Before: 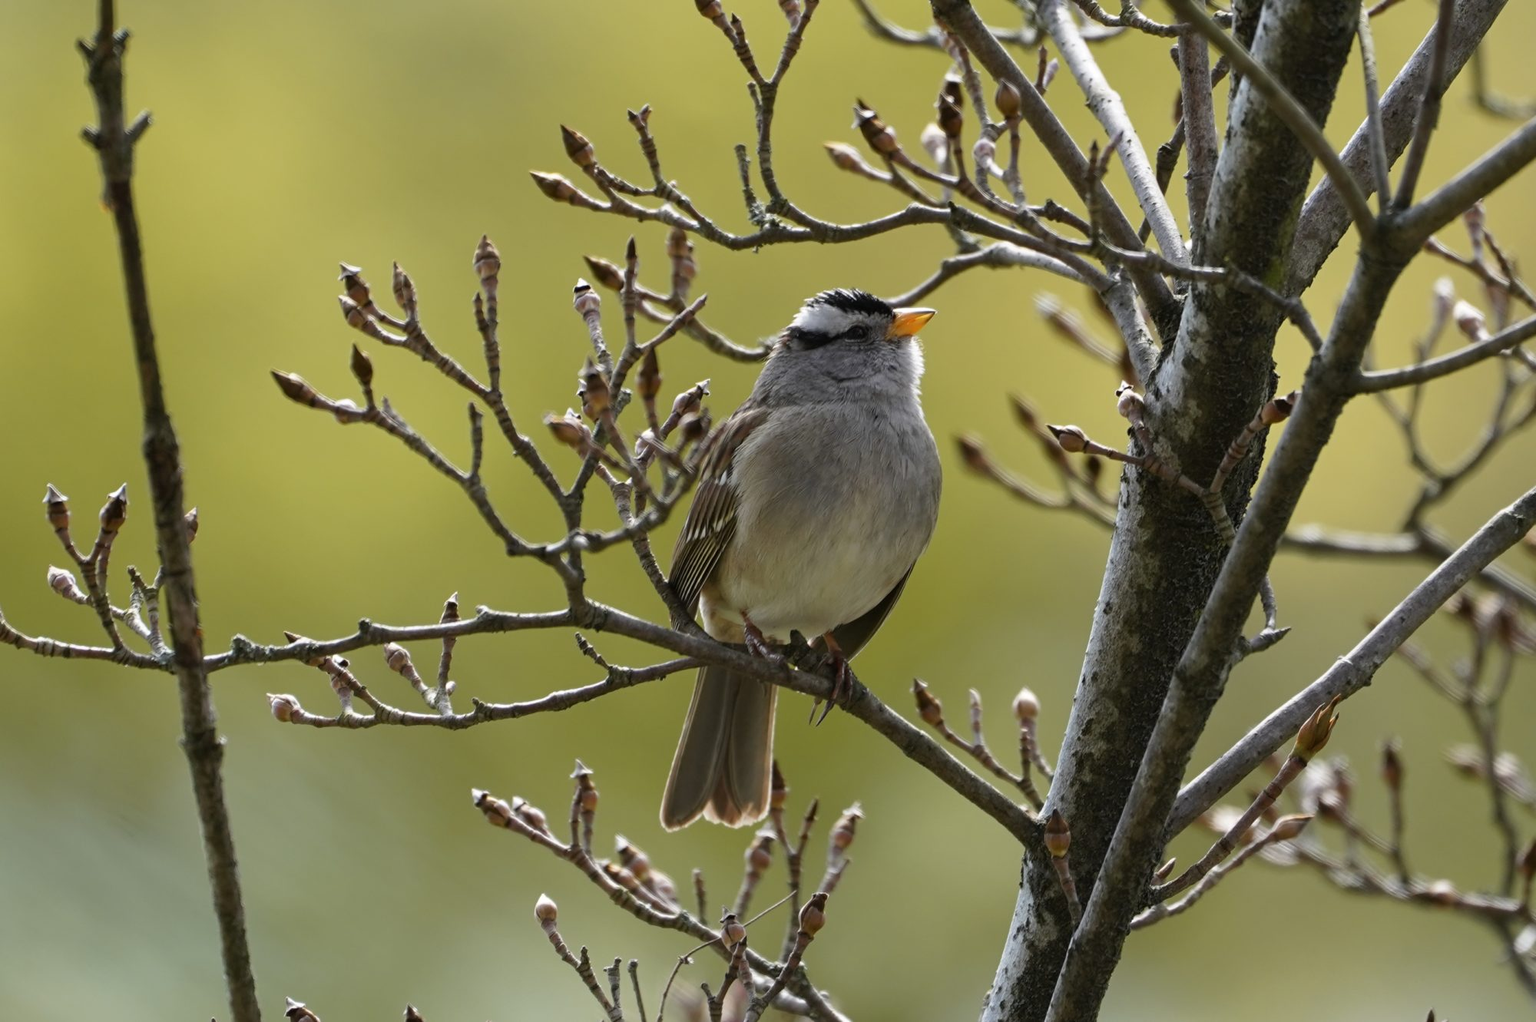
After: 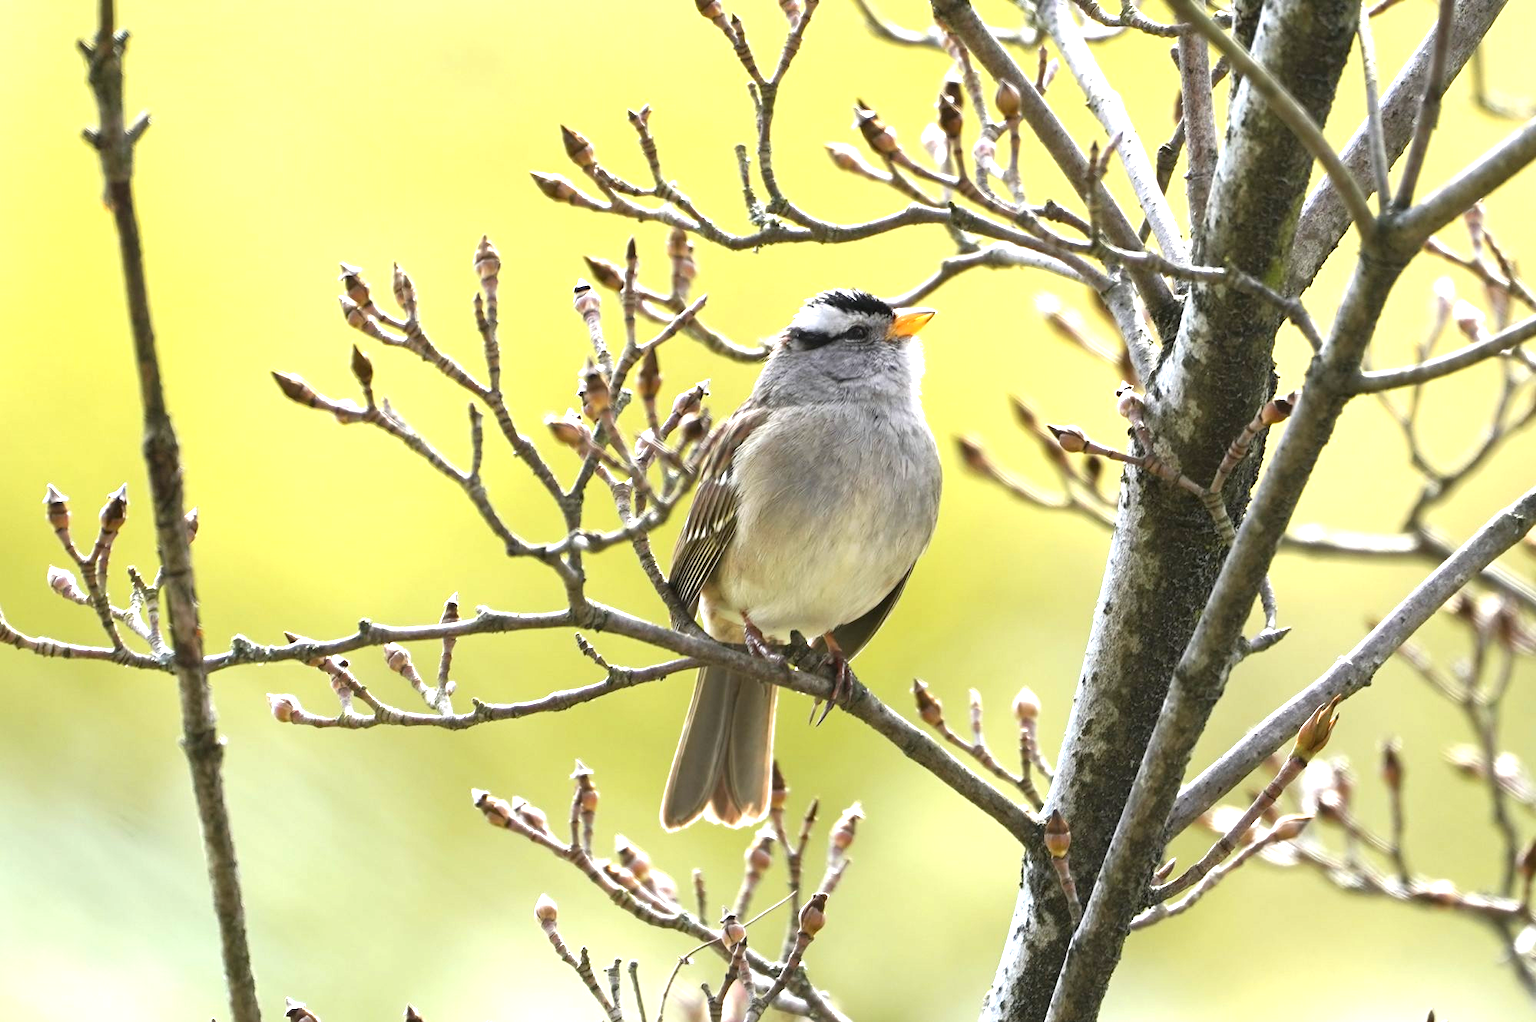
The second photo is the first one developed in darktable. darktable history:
exposure: black level correction 0, exposure 1.684 EV, compensate highlight preservation false
